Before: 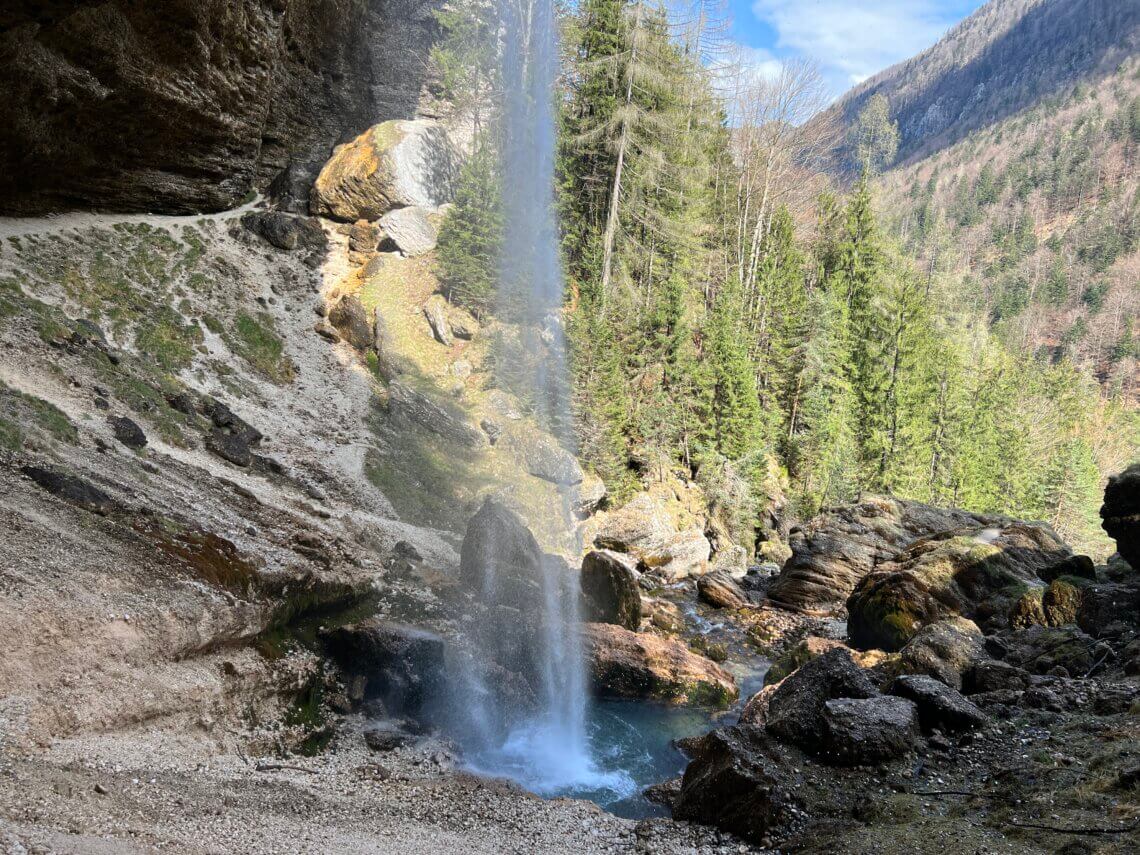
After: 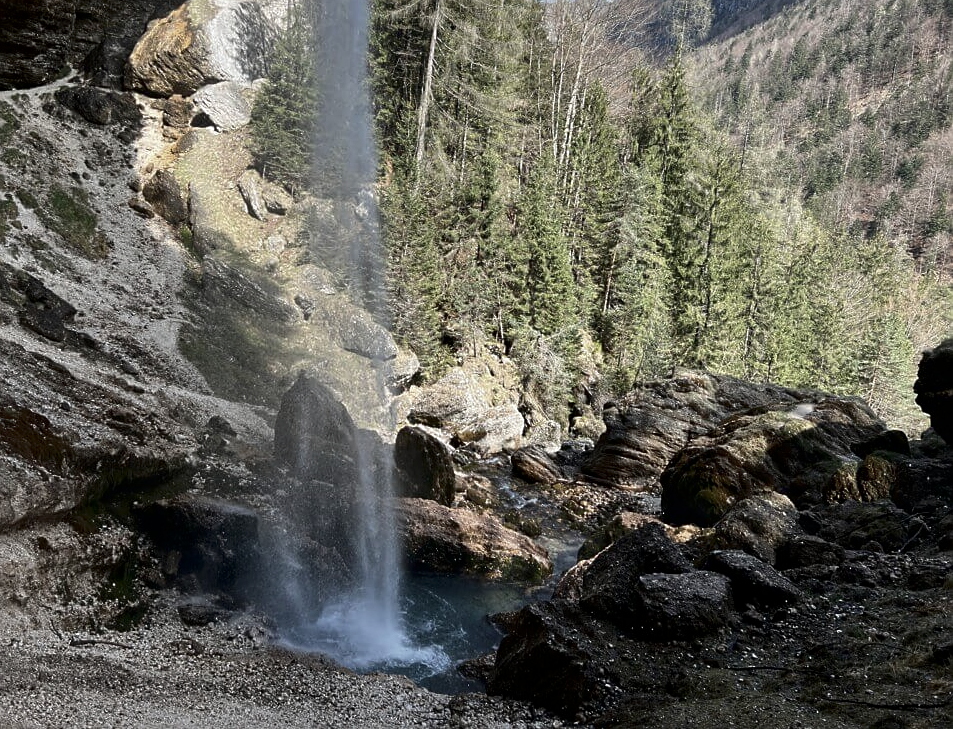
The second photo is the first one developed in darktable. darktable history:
crop: left 16.349%, top 14.676%
sharpen: radius 1.467, amount 0.394, threshold 1.347
color correction: highlights b* 0.046, saturation 0.478
contrast brightness saturation: brightness -0.254, saturation 0.196
